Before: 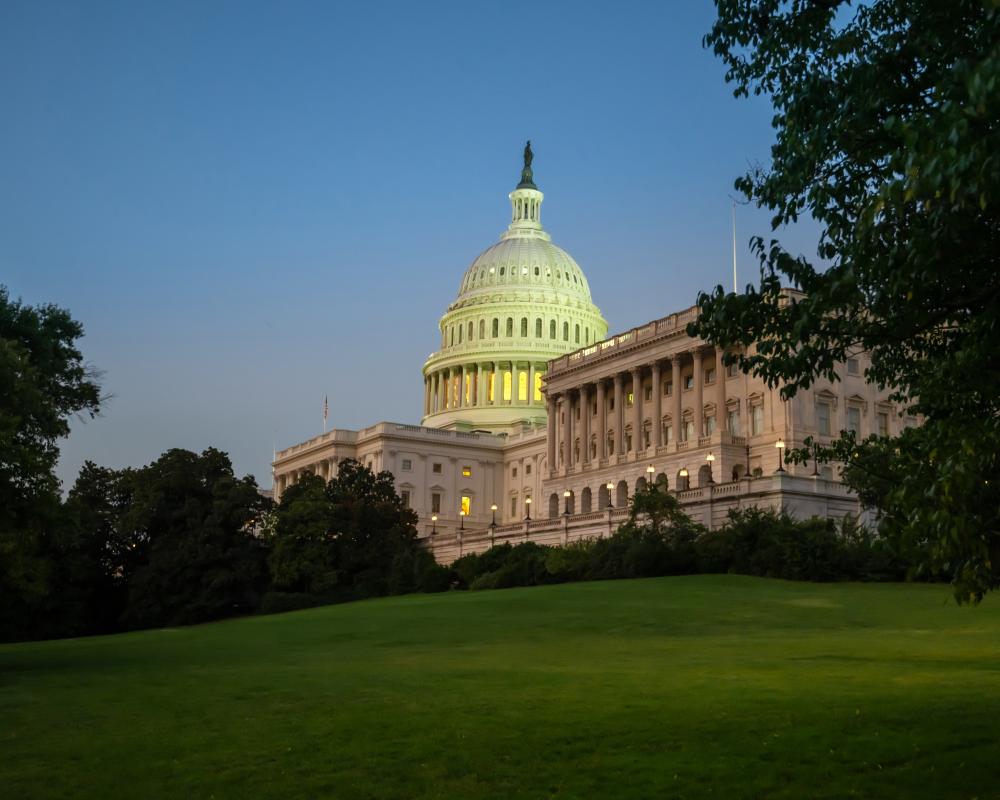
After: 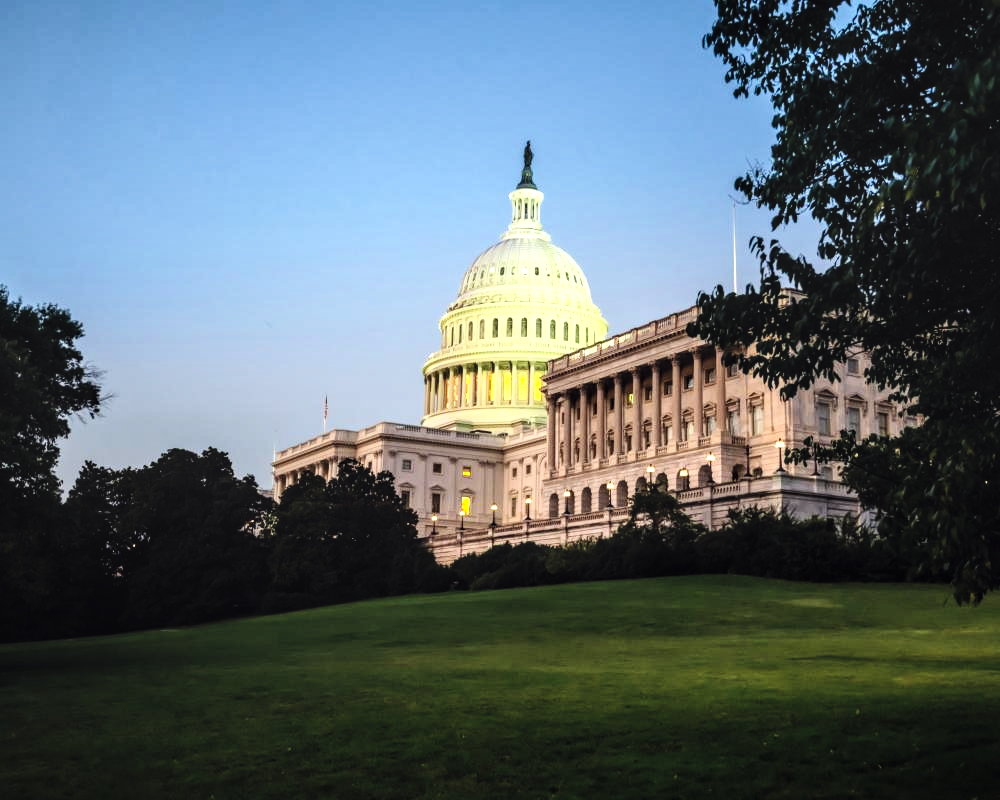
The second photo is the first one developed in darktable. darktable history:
exposure: black level correction -0.028, compensate highlight preservation false
color balance: gamma [0.9, 0.988, 0.975, 1.025], gain [1.05, 1, 1, 1]
contrast brightness saturation: contrast 0.2, brightness 0.16, saturation 0.22
levels: levels [0.029, 0.545, 0.971]
local contrast: on, module defaults
tone equalizer: -8 EV -0.417 EV, -7 EV -0.389 EV, -6 EV -0.333 EV, -5 EV -0.222 EV, -3 EV 0.222 EV, -2 EV 0.333 EV, -1 EV 0.389 EV, +0 EV 0.417 EV, edges refinement/feathering 500, mask exposure compensation -1.25 EV, preserve details no
white balance: emerald 1
tone curve: curves: ch0 [(0, 0) (0.003, 0) (0.011, 0.001) (0.025, 0.003) (0.044, 0.005) (0.069, 0.012) (0.1, 0.023) (0.136, 0.039) (0.177, 0.088) (0.224, 0.15) (0.277, 0.239) (0.335, 0.334) (0.399, 0.43) (0.468, 0.526) (0.543, 0.621) (0.623, 0.711) (0.709, 0.791) (0.801, 0.87) (0.898, 0.949) (1, 1)], preserve colors none
